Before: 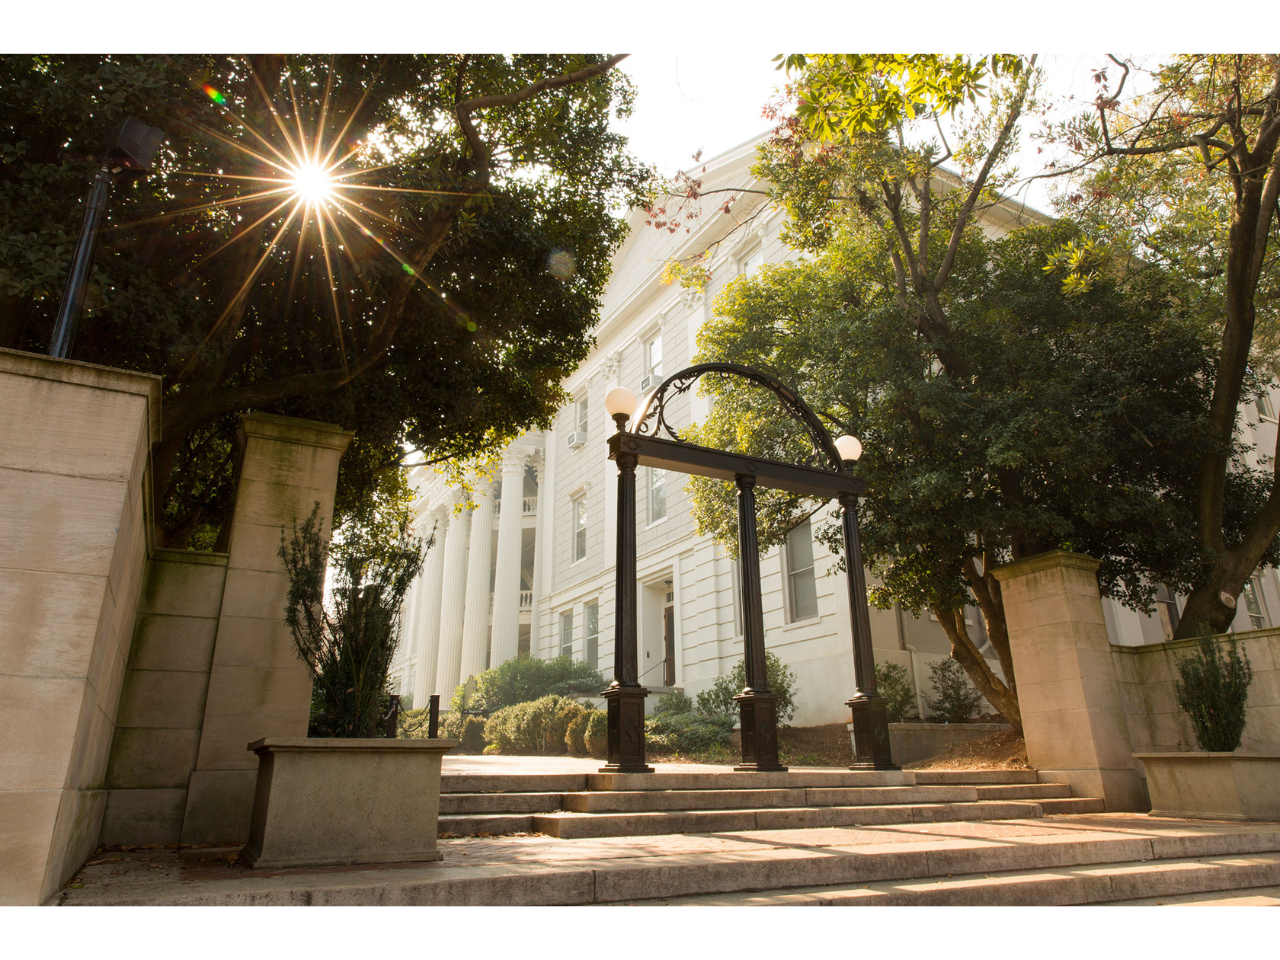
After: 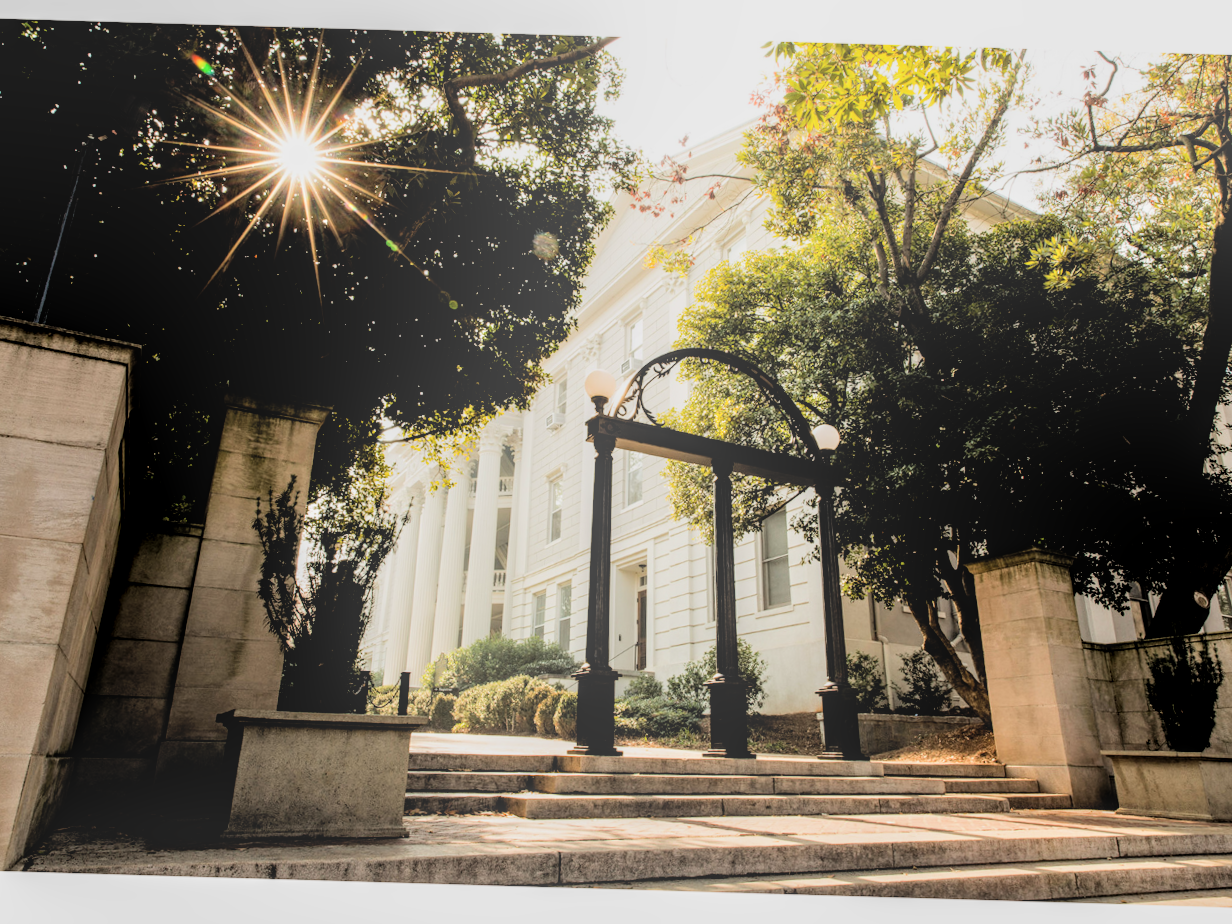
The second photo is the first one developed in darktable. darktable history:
bloom: size 40%
local contrast: highlights 60%, shadows 60%, detail 160%
crop and rotate: angle -1.69°
filmic rgb: black relative exposure -3.21 EV, white relative exposure 7.02 EV, hardness 1.46, contrast 1.35
